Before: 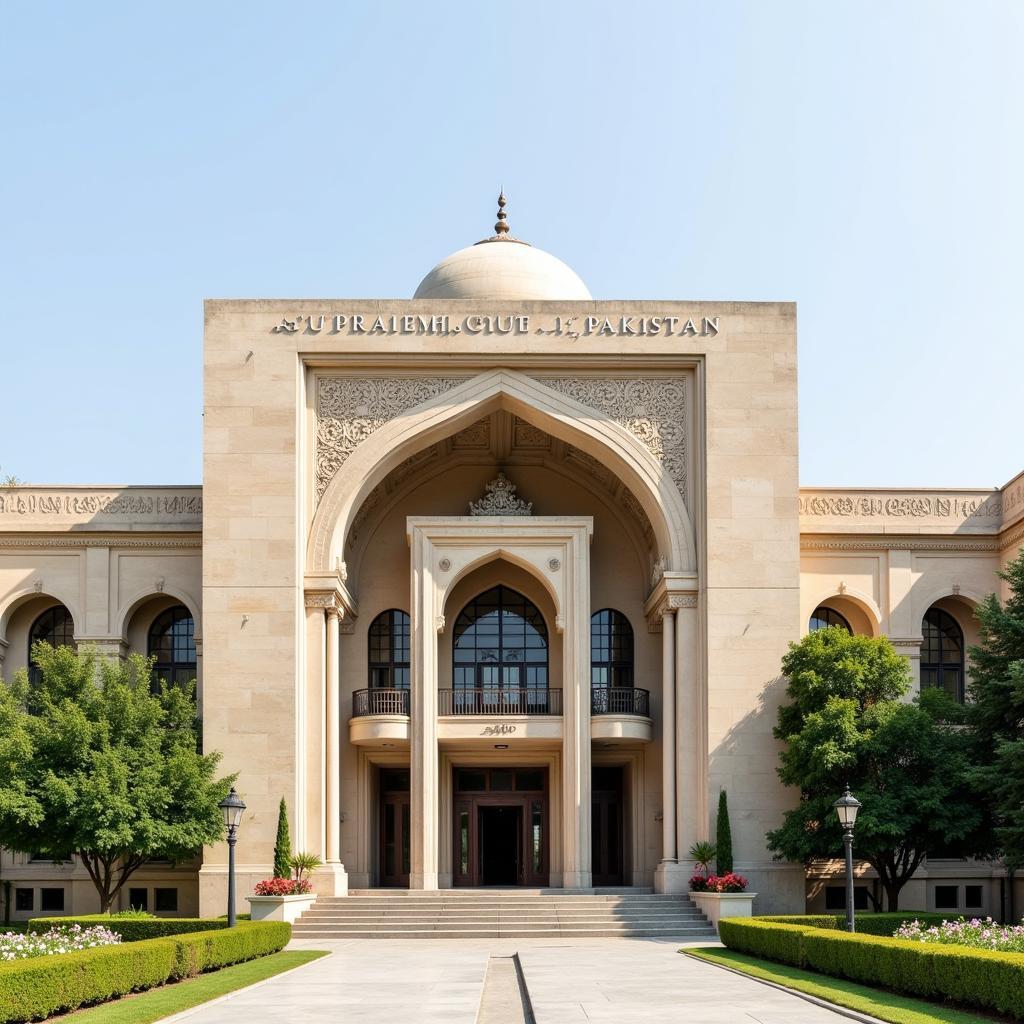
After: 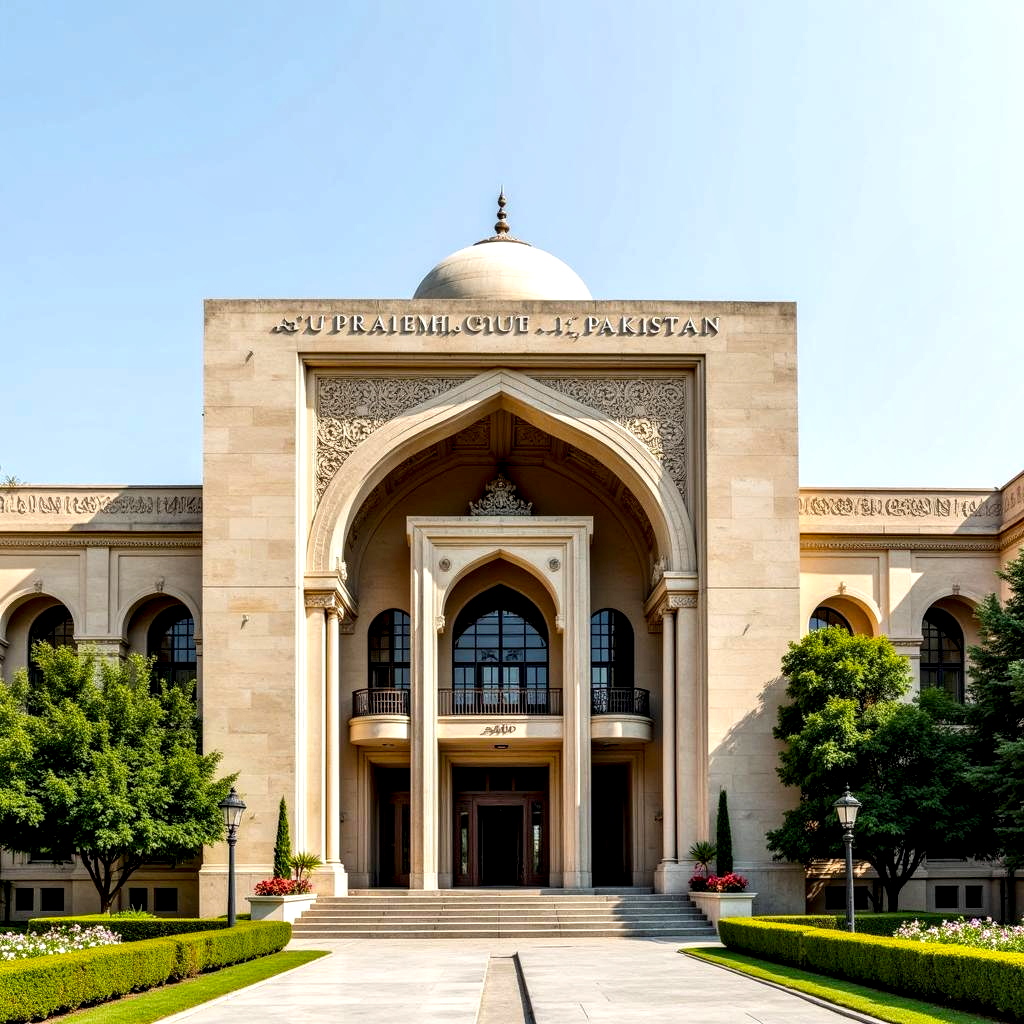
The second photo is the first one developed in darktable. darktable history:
color balance rgb: linear chroma grading › global chroma 8.33%, perceptual saturation grading › global saturation 18.52%, global vibrance 7.87%
local contrast: highlights 65%, shadows 54%, detail 169%, midtone range 0.514
